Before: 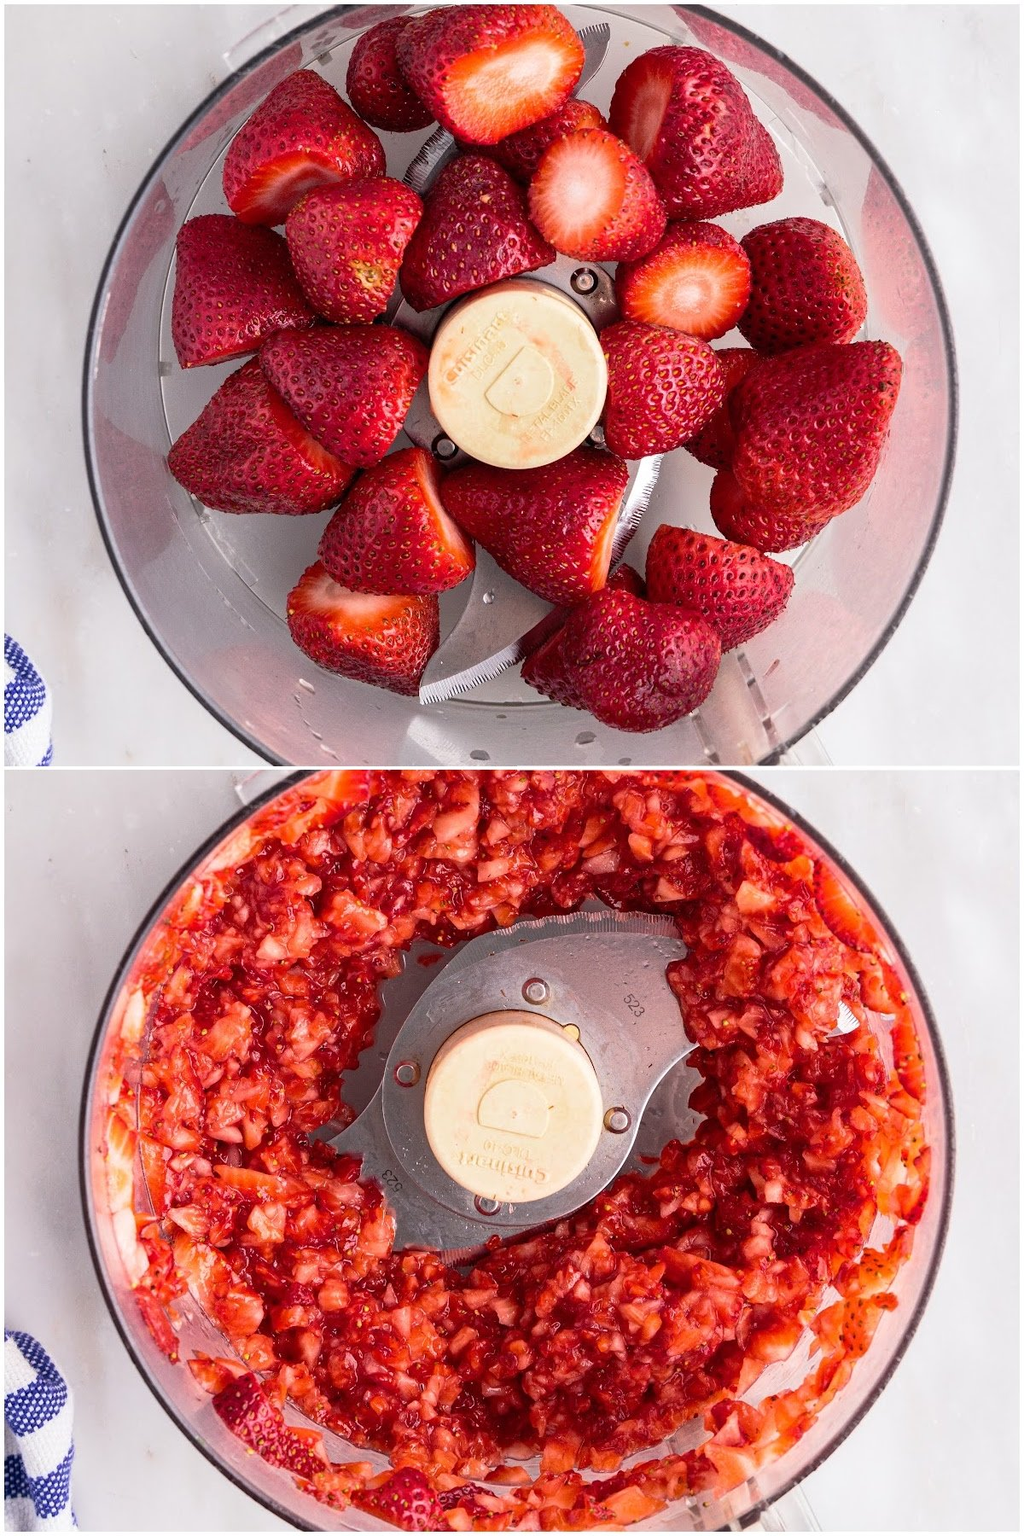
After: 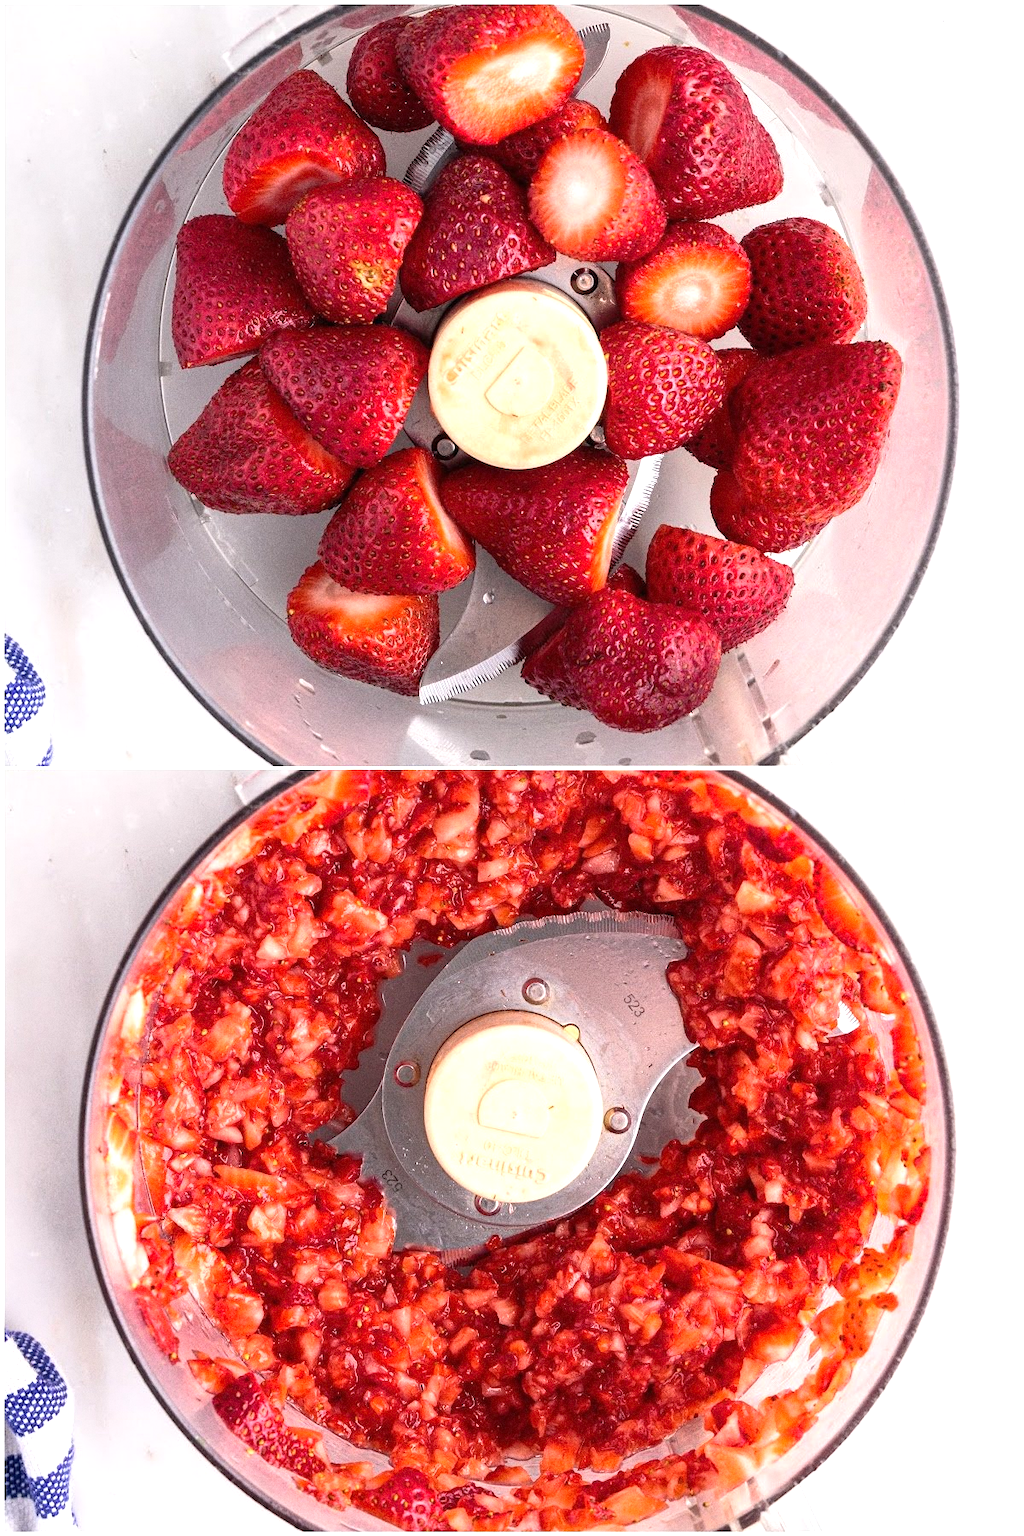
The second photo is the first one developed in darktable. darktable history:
exposure: black level correction 0, exposure 0.5 EV, compensate exposure bias true, compensate highlight preservation false
grain: coarseness 3.21 ISO
